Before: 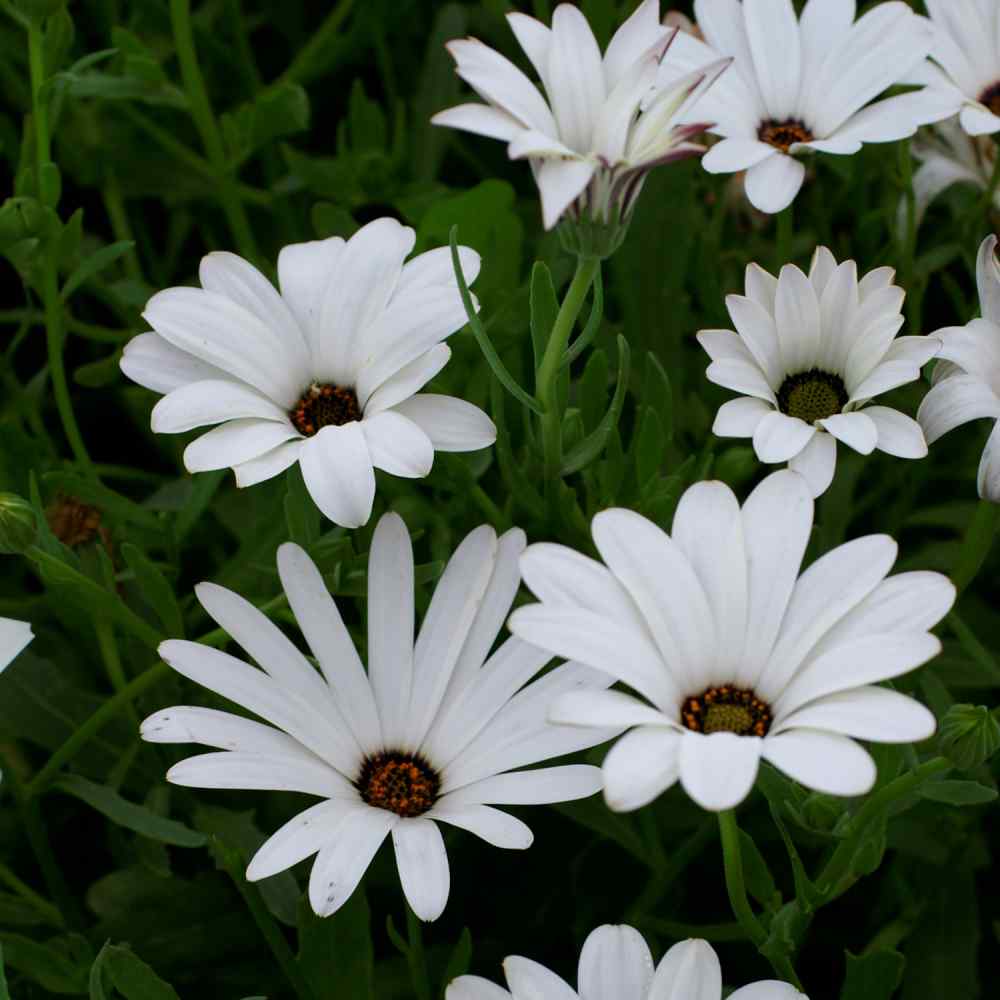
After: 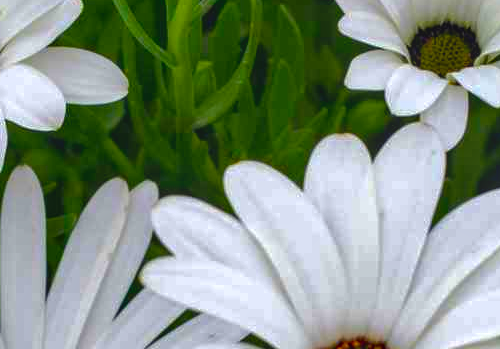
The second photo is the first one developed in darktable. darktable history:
crop: left 36.889%, top 34.746%, right 13.062%, bottom 30.354%
color balance rgb: shadows lift › chroma 3.347%, shadows lift › hue 282.02°, global offset › luminance 0.691%, linear chroma grading › global chroma 9.79%, perceptual saturation grading › global saturation 24.419%, perceptual saturation grading › highlights -24.311%, perceptual saturation grading › mid-tones 23.977%, perceptual saturation grading › shadows 39.804%, perceptual brilliance grading › highlights 9.548%, perceptual brilliance grading › mid-tones 4.725%, global vibrance 20%
local contrast: highlights 63%, detail 143%, midtone range 0.433
shadows and highlights: on, module defaults
